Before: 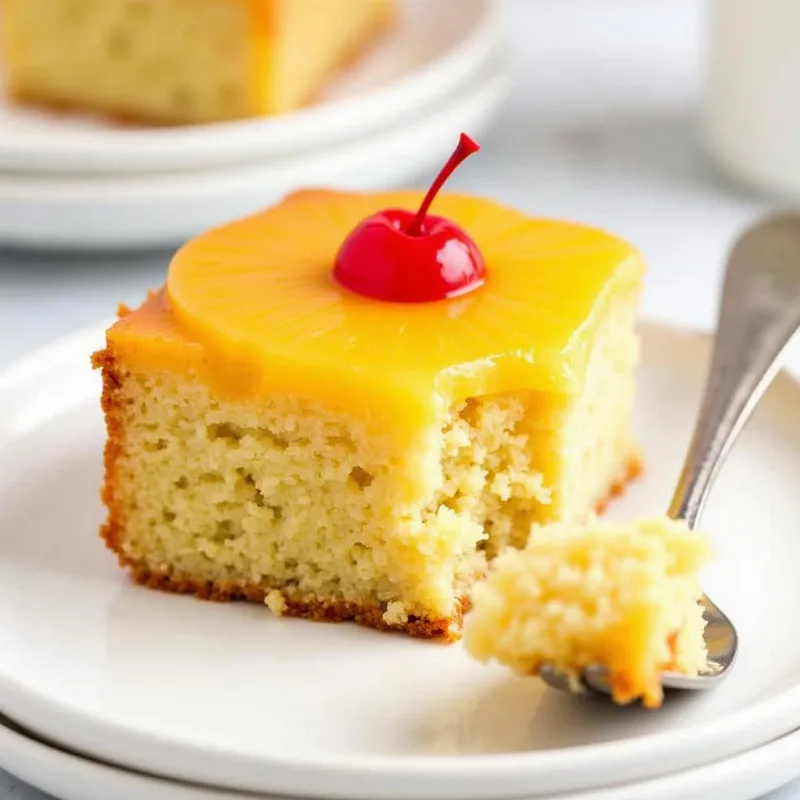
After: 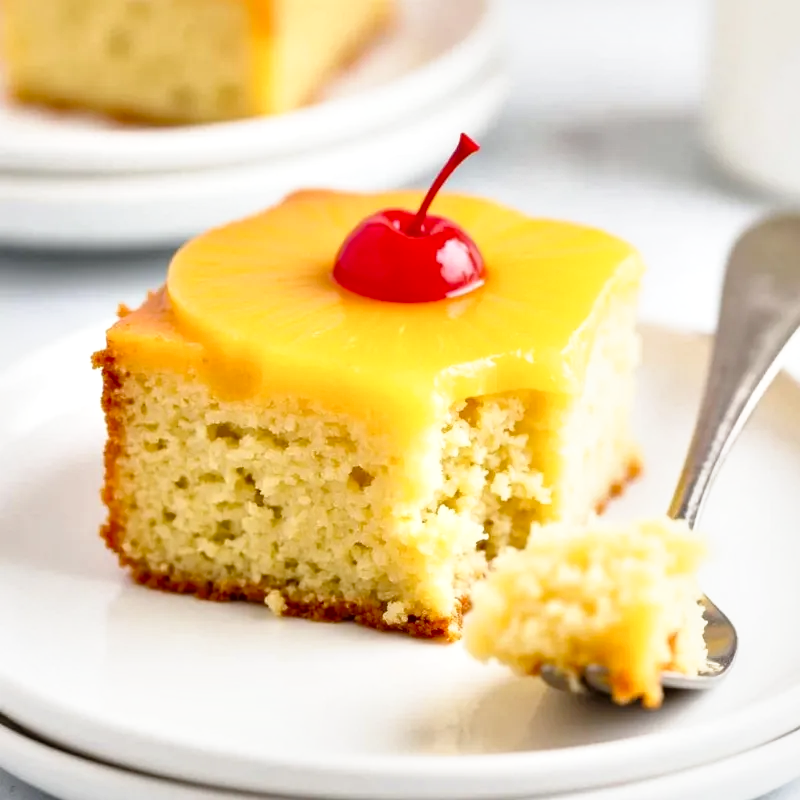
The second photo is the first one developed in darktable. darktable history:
tone curve: curves: ch0 [(0, 0) (0.091, 0.077) (0.389, 0.458) (0.745, 0.82) (0.844, 0.908) (0.909, 0.942) (1, 0.973)]; ch1 [(0, 0) (0.437, 0.404) (0.5, 0.5) (0.529, 0.556) (0.58, 0.603) (0.616, 0.649) (1, 1)]; ch2 [(0, 0) (0.442, 0.415) (0.5, 0.5) (0.535, 0.557) (0.585, 0.62) (1, 1)], preserve colors none
local contrast: mode bilateral grid, contrast 25, coarseness 59, detail 151%, midtone range 0.2
